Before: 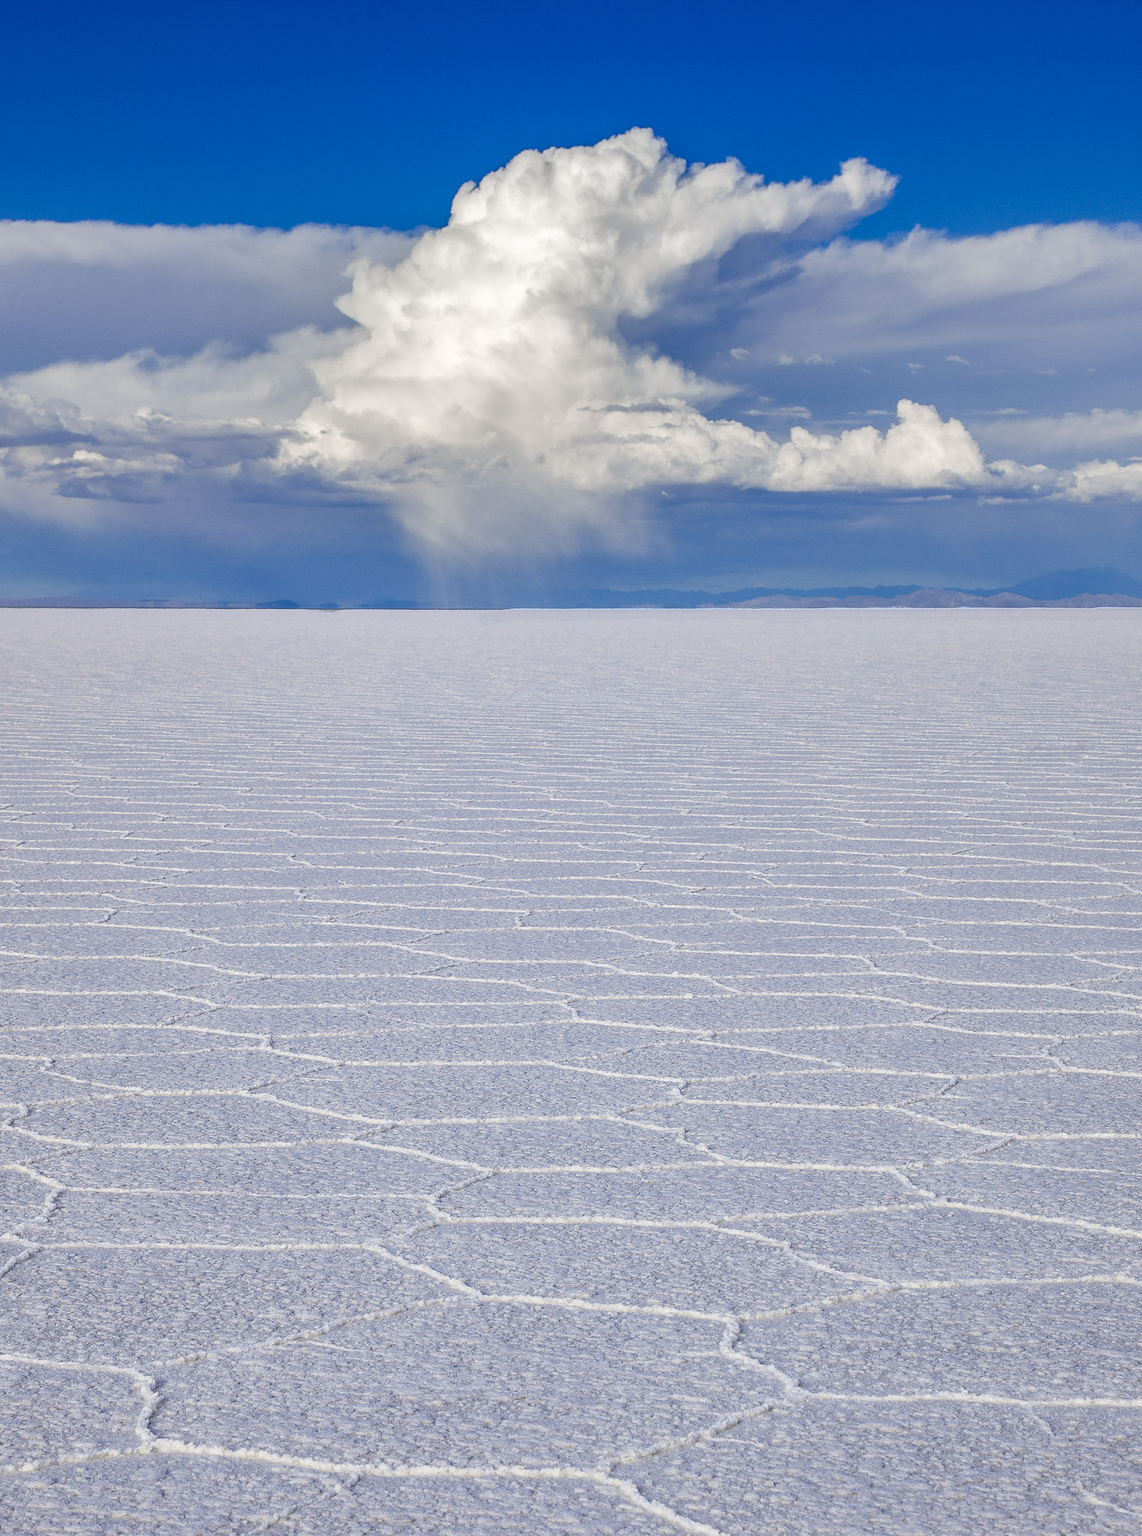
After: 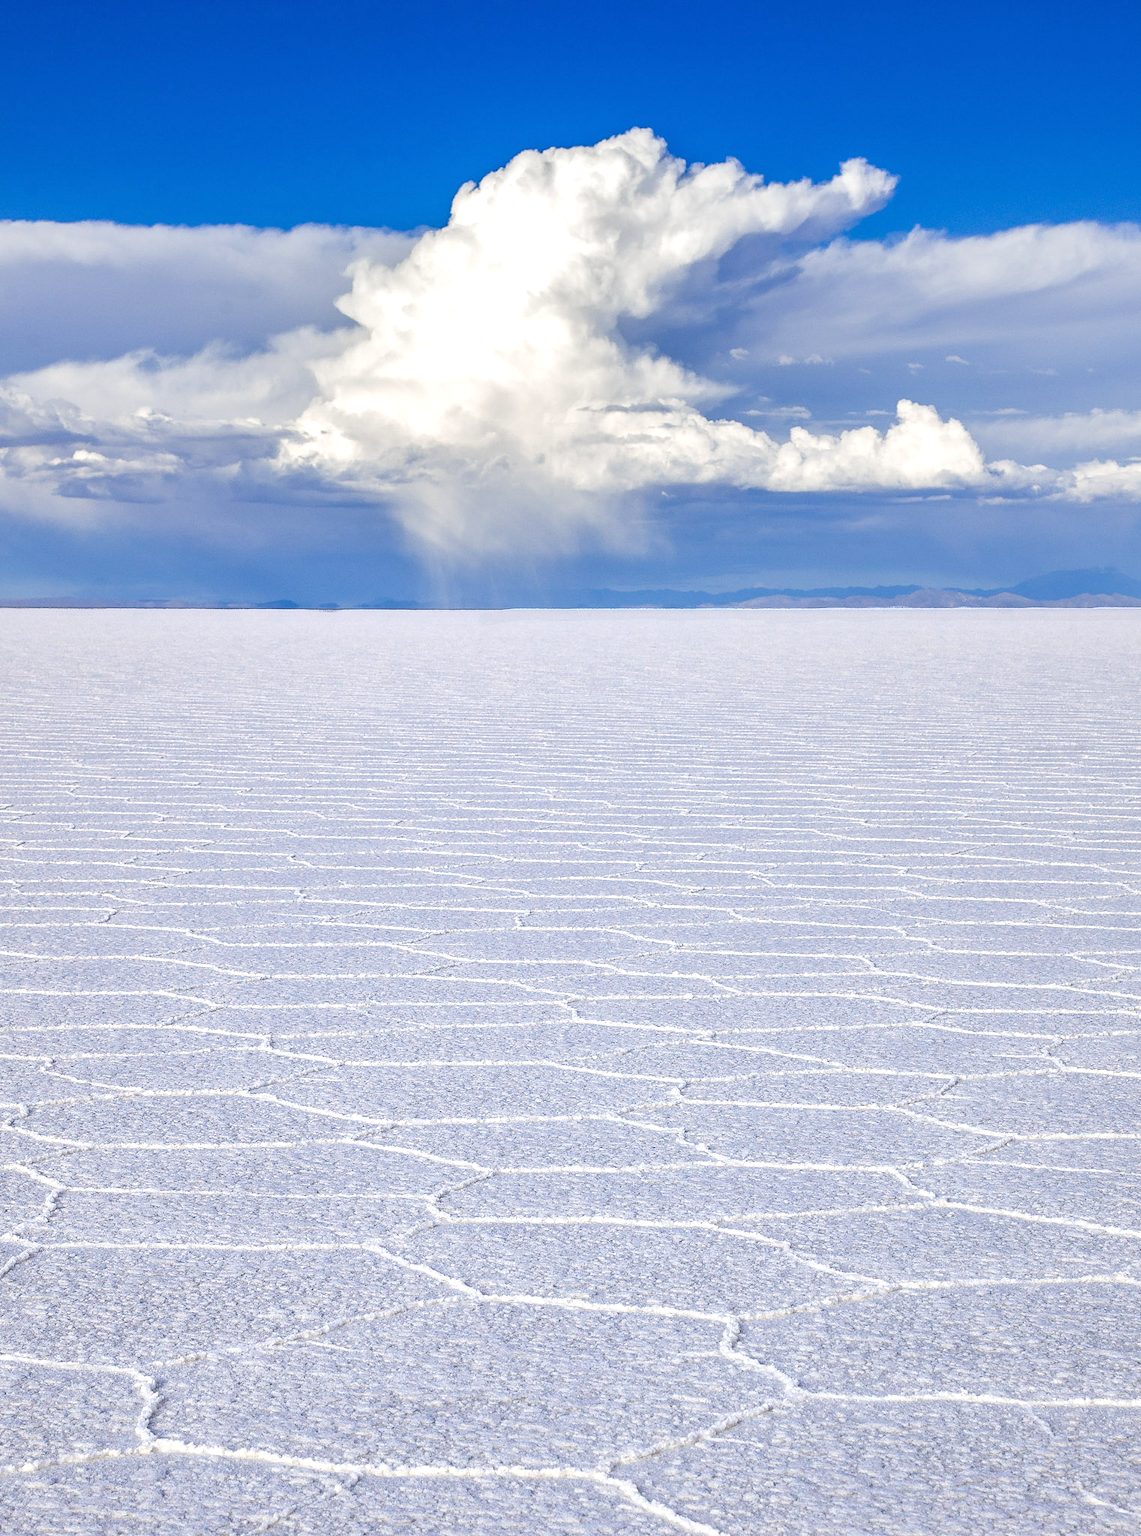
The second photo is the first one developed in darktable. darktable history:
exposure: black level correction 0, exposure 0.5 EV, compensate highlight preservation false
tone equalizer: on, module defaults
